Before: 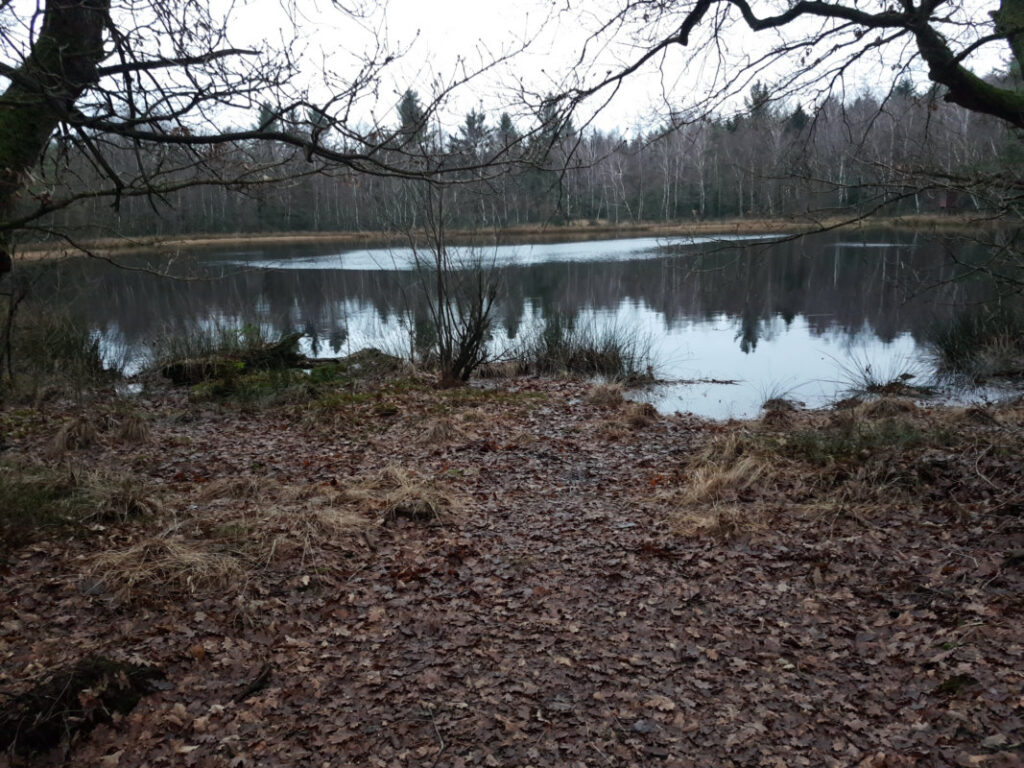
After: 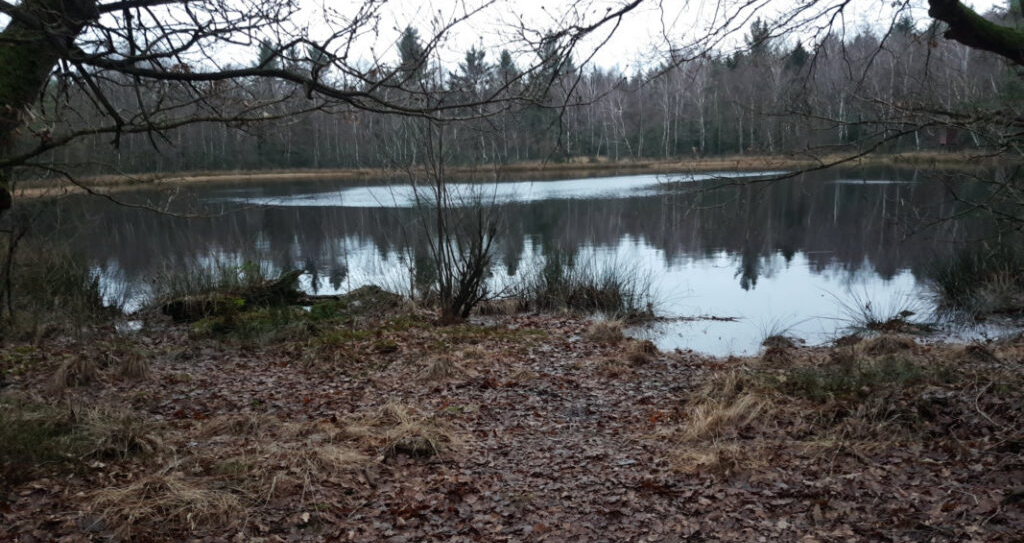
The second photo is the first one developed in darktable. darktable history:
white balance: red 1, blue 1
crop and rotate: top 8.293%, bottom 20.996%
